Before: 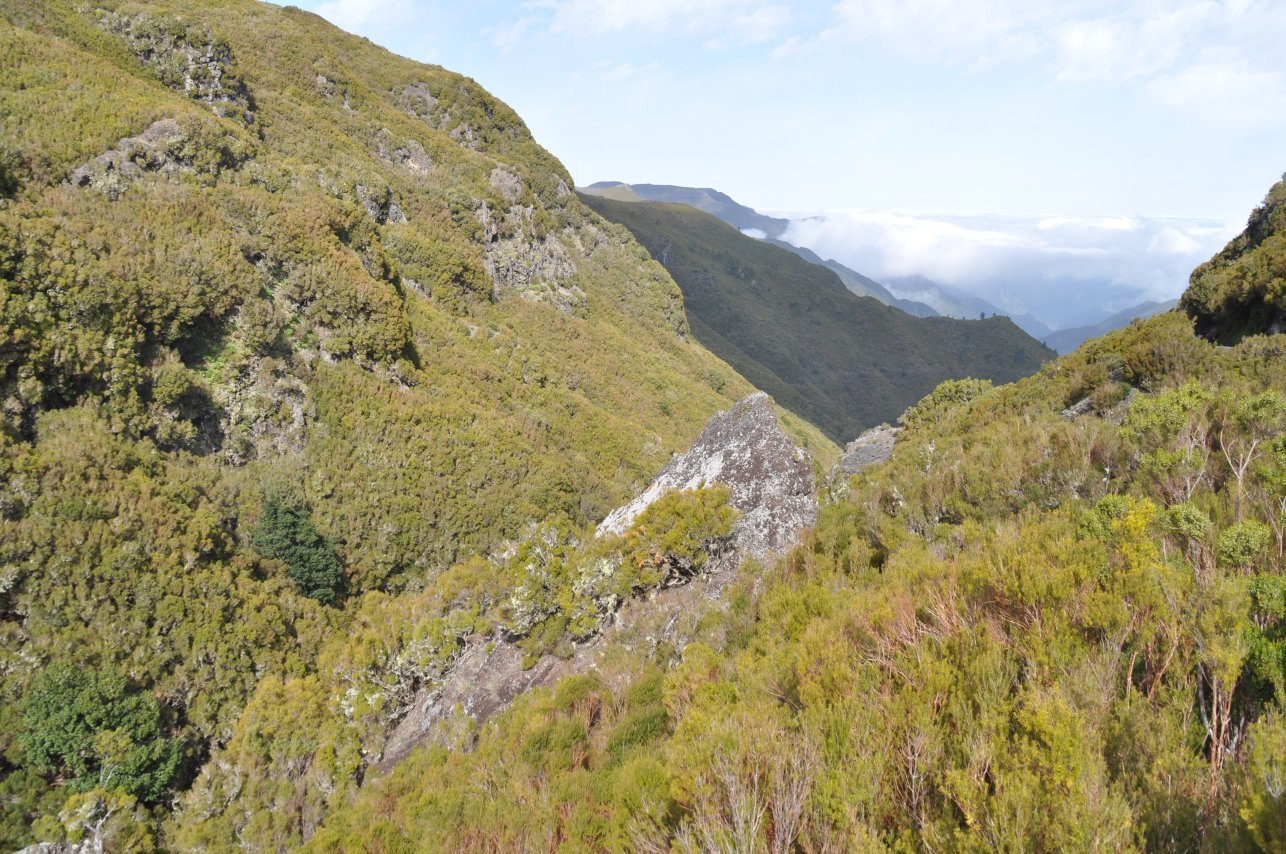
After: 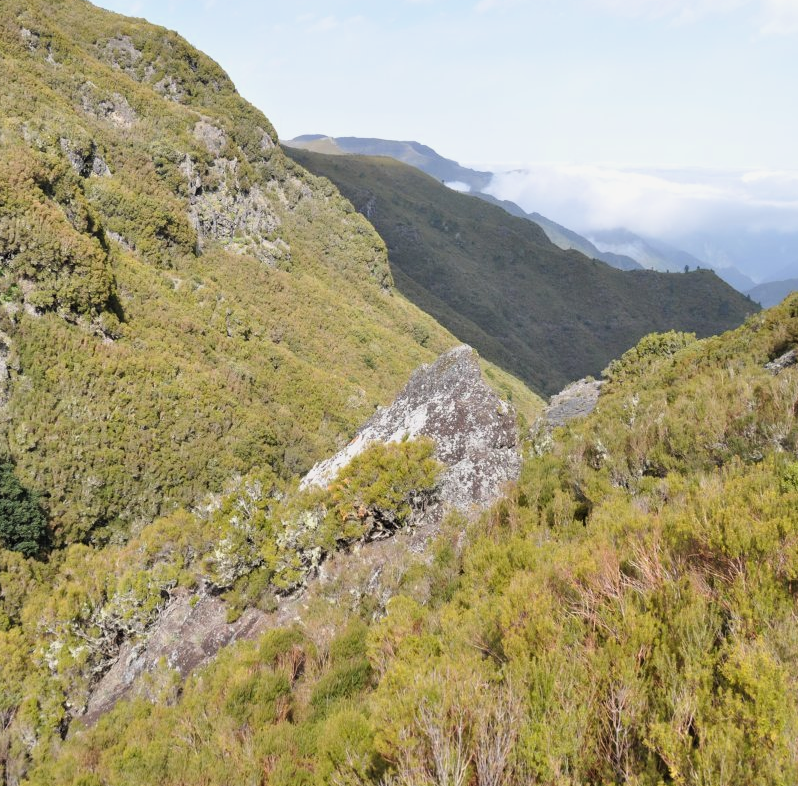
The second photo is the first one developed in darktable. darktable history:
crop and rotate: left 23.068%, top 5.642%, right 14.869%, bottom 2.318%
filmic rgb: middle gray luminance 21.57%, black relative exposure -14.07 EV, white relative exposure 2.95 EV, target black luminance 0%, hardness 8.85, latitude 60.37%, contrast 1.209, highlights saturation mix 3.63%, shadows ↔ highlights balance 42.01%
tone equalizer: on, module defaults
color calibration: illuminant same as pipeline (D50), adaptation XYZ, x 0.345, y 0.358, temperature 5022.66 K
